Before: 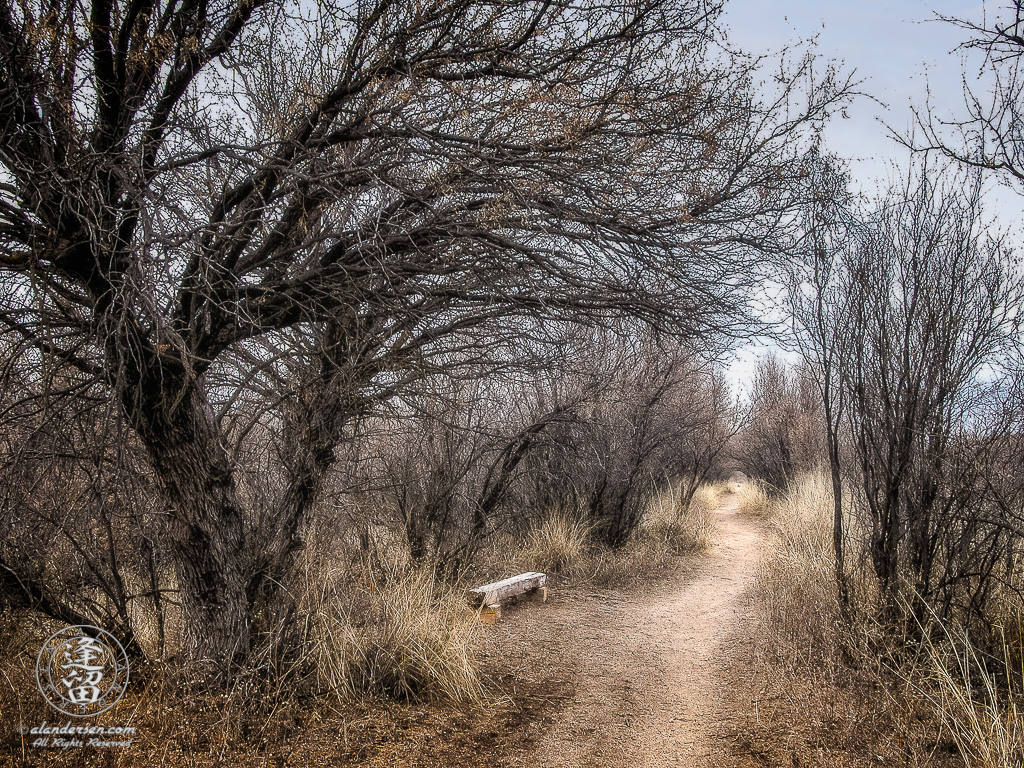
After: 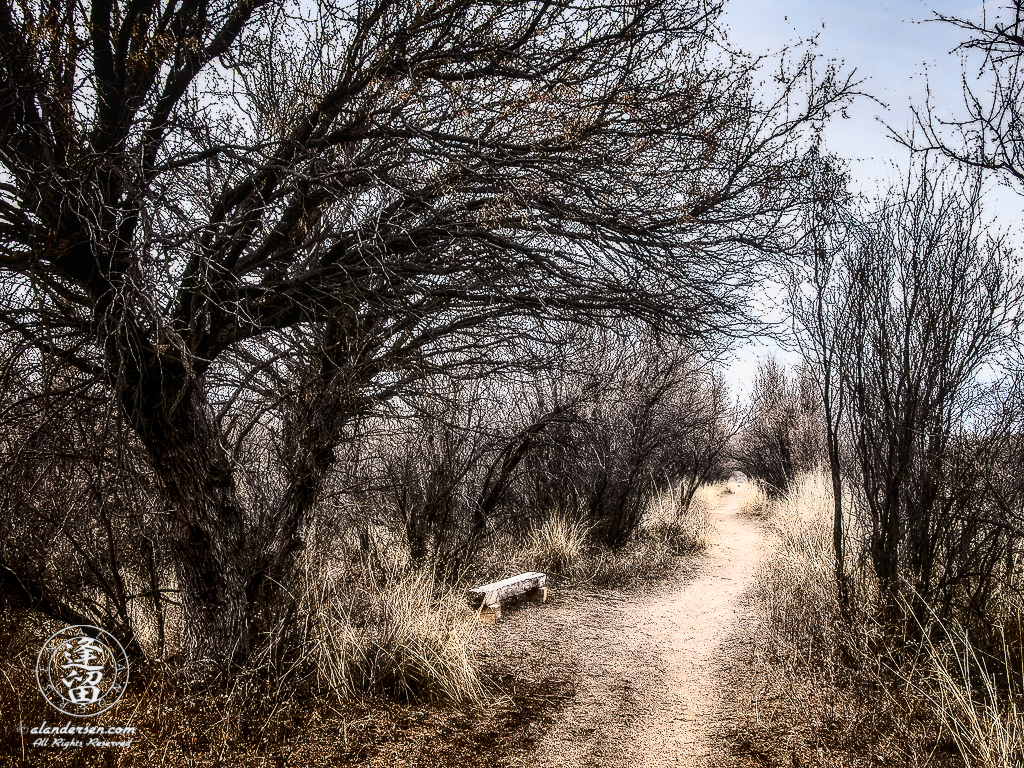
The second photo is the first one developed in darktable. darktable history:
contrast brightness saturation: contrast 0.508, saturation -0.102
shadows and highlights: shadows 20.75, highlights -81.1, soften with gaussian
local contrast: on, module defaults
